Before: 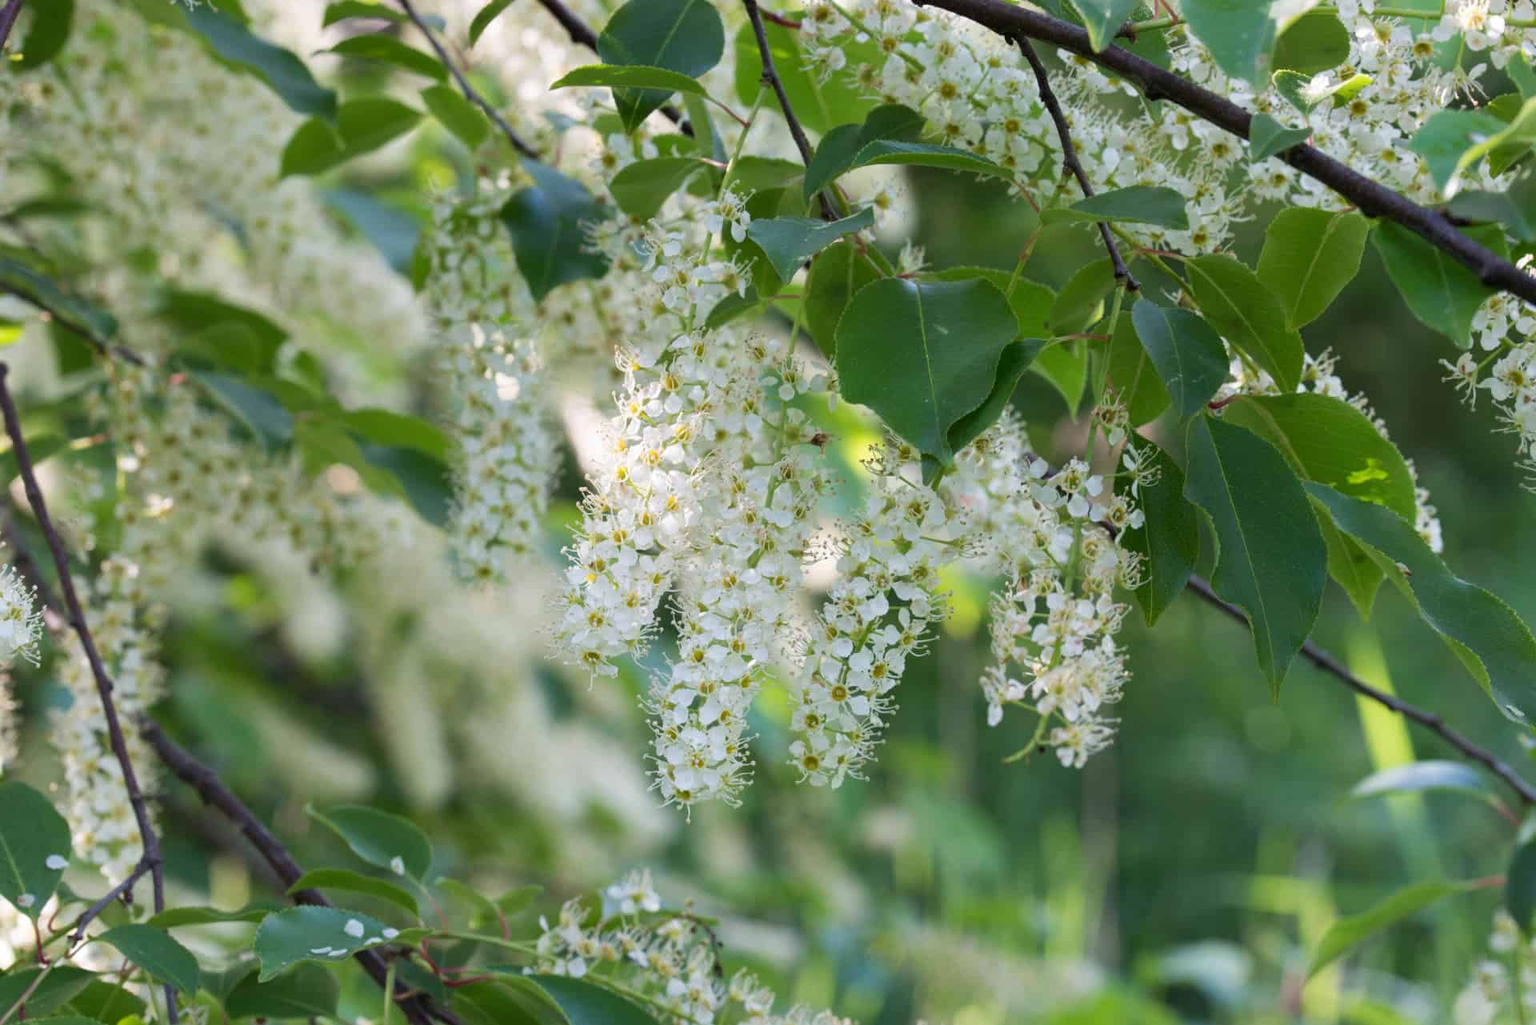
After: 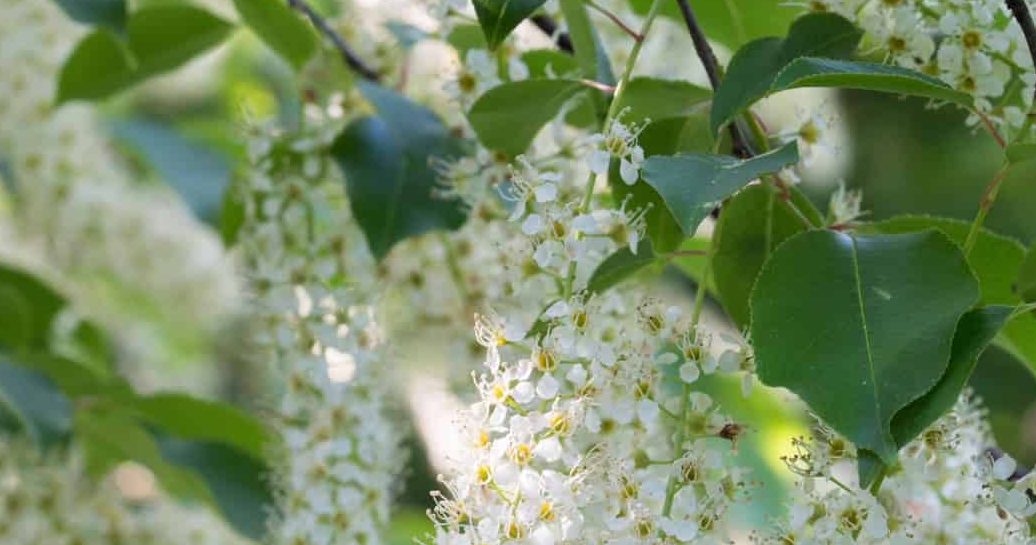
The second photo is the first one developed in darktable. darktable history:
crop: left 15.335%, top 9.278%, right 30.661%, bottom 48.147%
